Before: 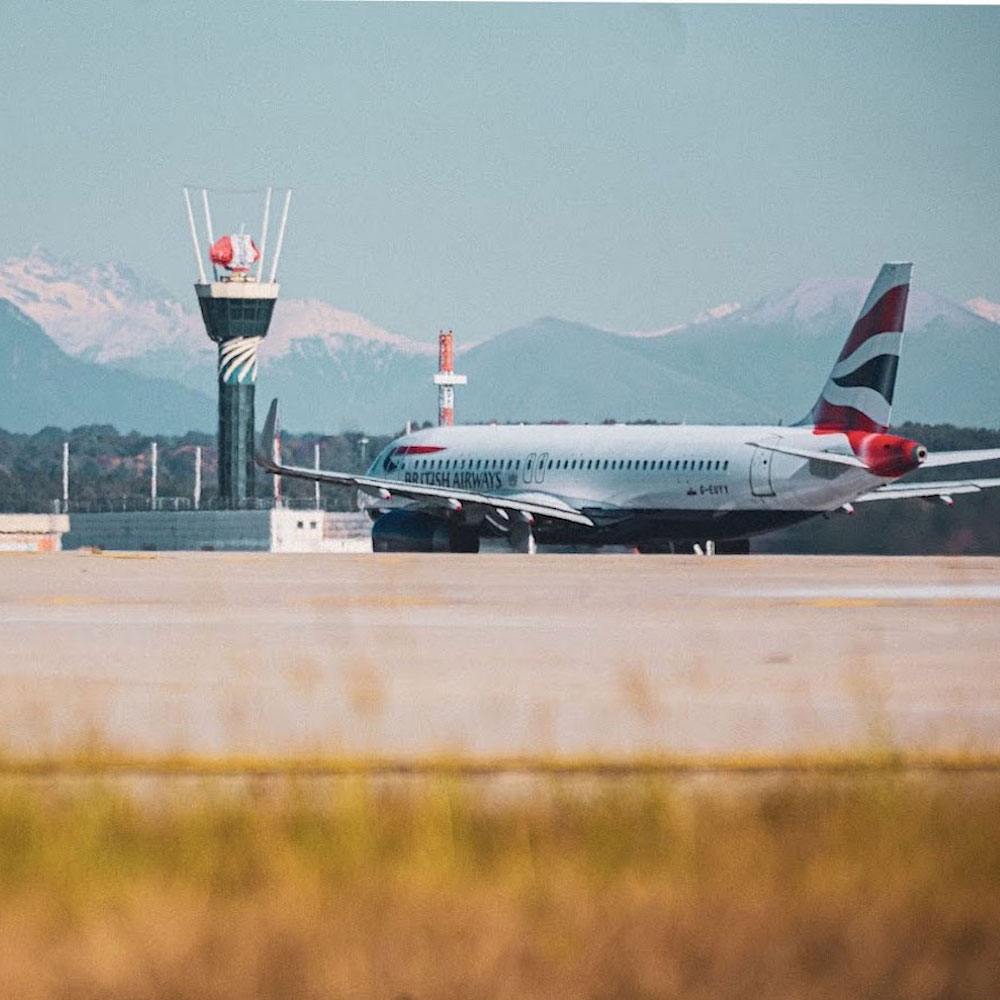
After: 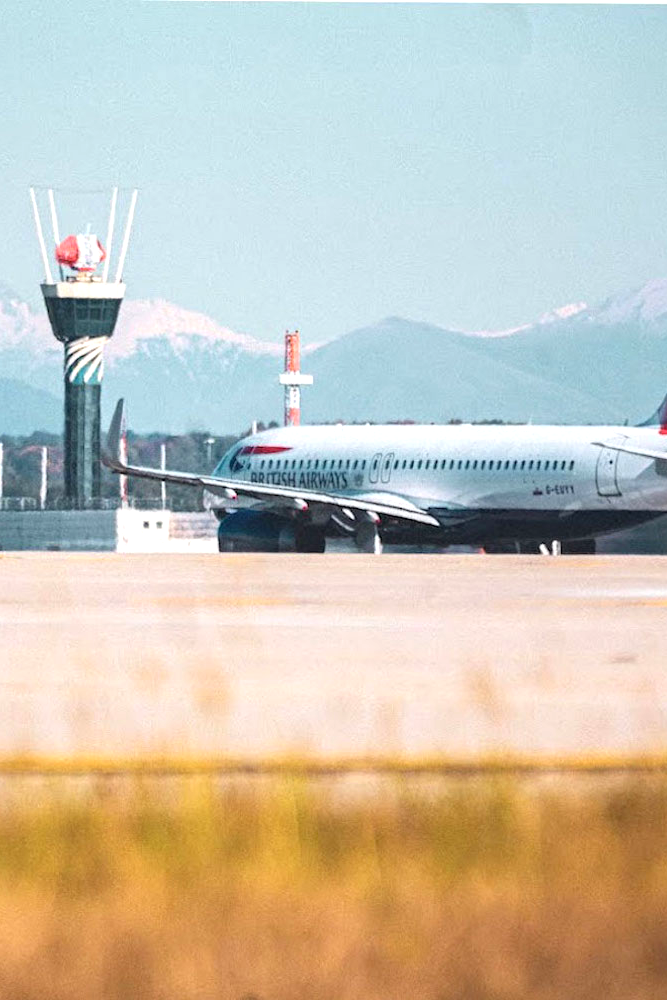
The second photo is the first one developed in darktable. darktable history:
crop: left 15.408%, right 17.89%
exposure: exposure 0.605 EV, compensate highlight preservation false
